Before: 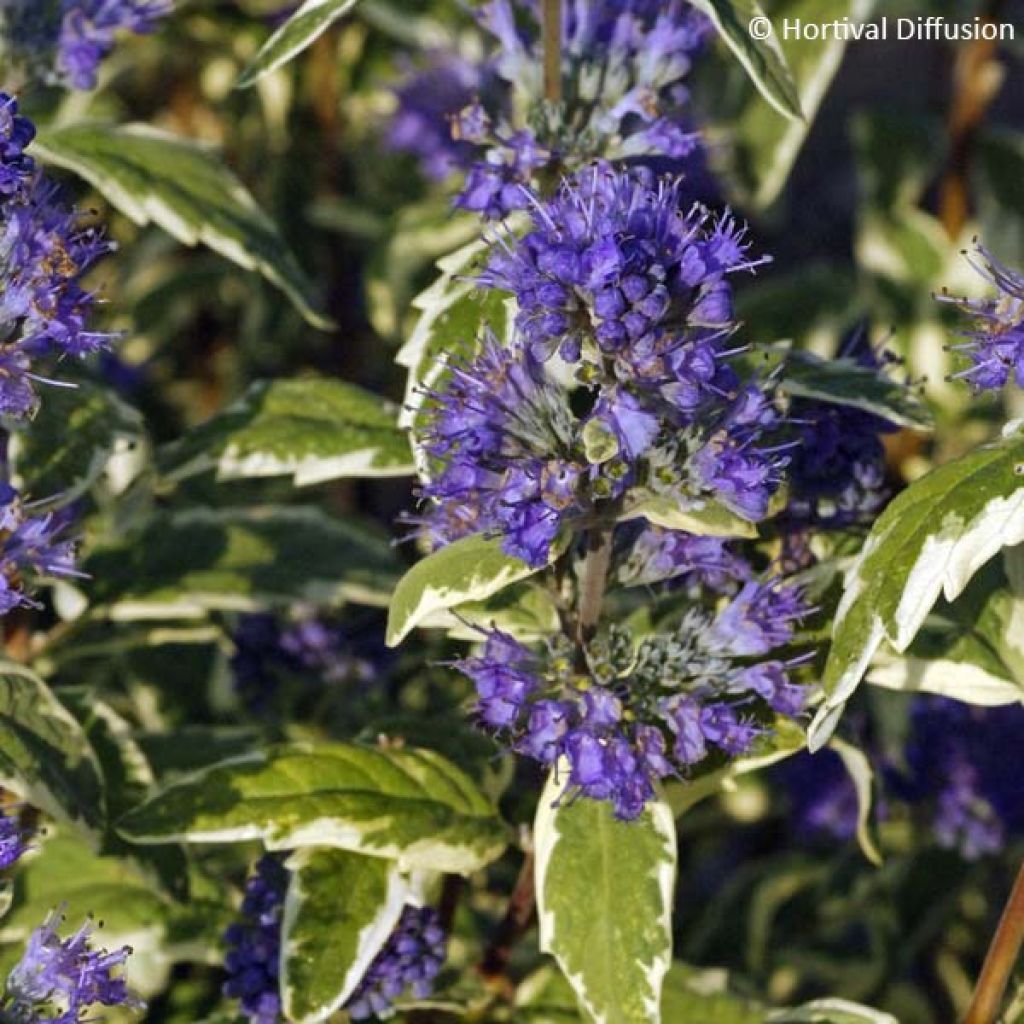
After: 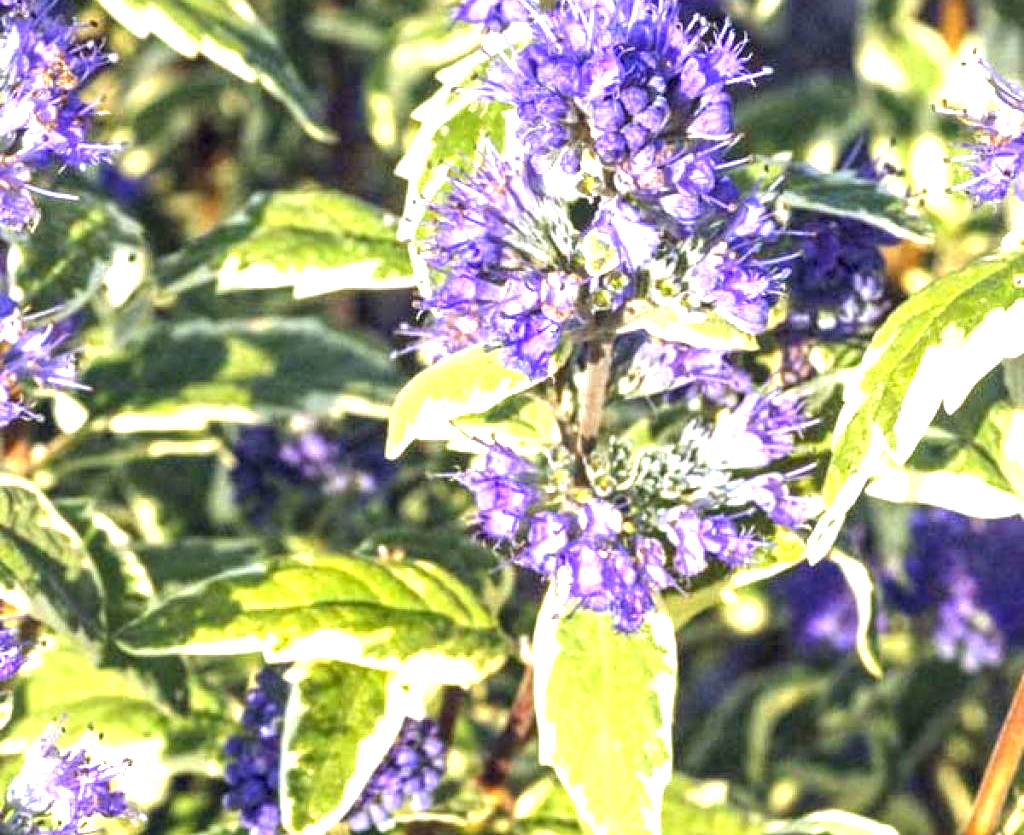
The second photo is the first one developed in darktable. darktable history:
local contrast: on, module defaults
crop and rotate: top 18.446%
color zones: curves: ch0 [(0, 0.5) (0.143, 0.5) (0.286, 0.5) (0.429, 0.5) (0.62, 0.489) (0.714, 0.445) (0.844, 0.496) (1, 0.5)]; ch1 [(0, 0.5) (0.143, 0.5) (0.286, 0.5) (0.429, 0.5) (0.571, 0.5) (0.714, 0.523) (0.857, 0.5) (1, 0.5)]
exposure: exposure 2.055 EV, compensate exposure bias true, compensate highlight preservation false
